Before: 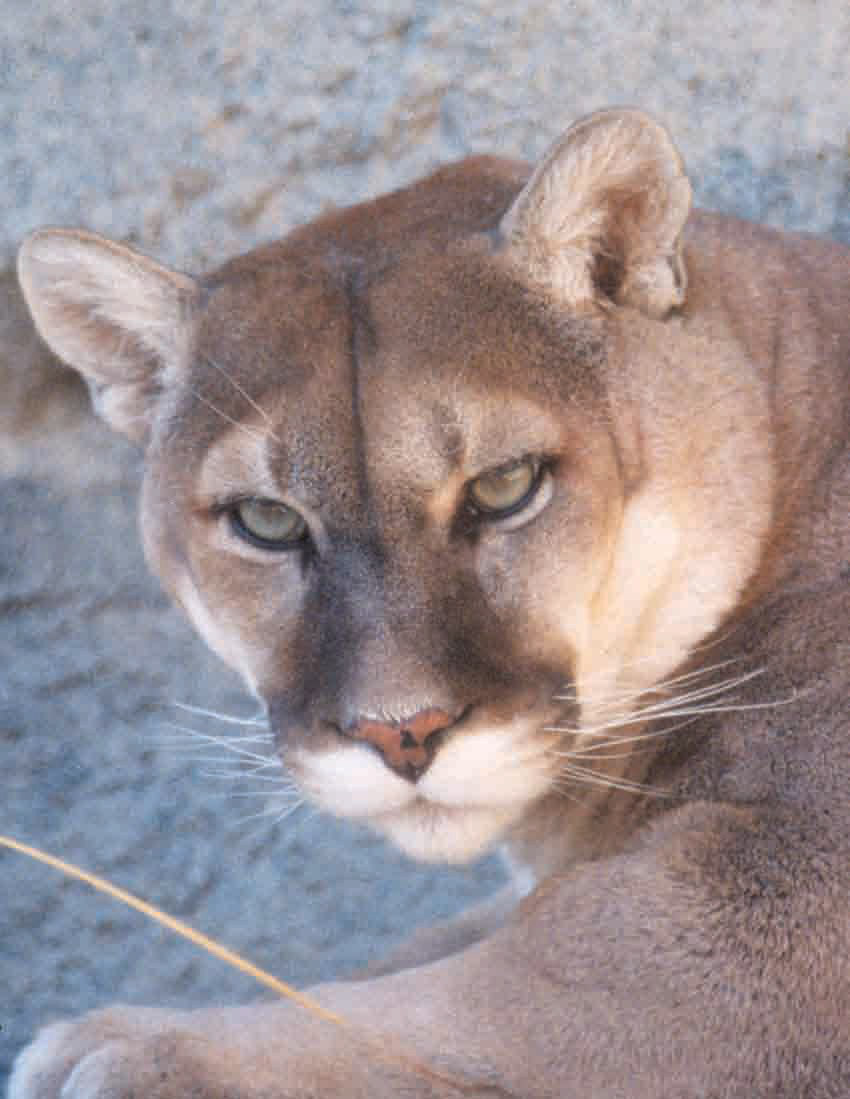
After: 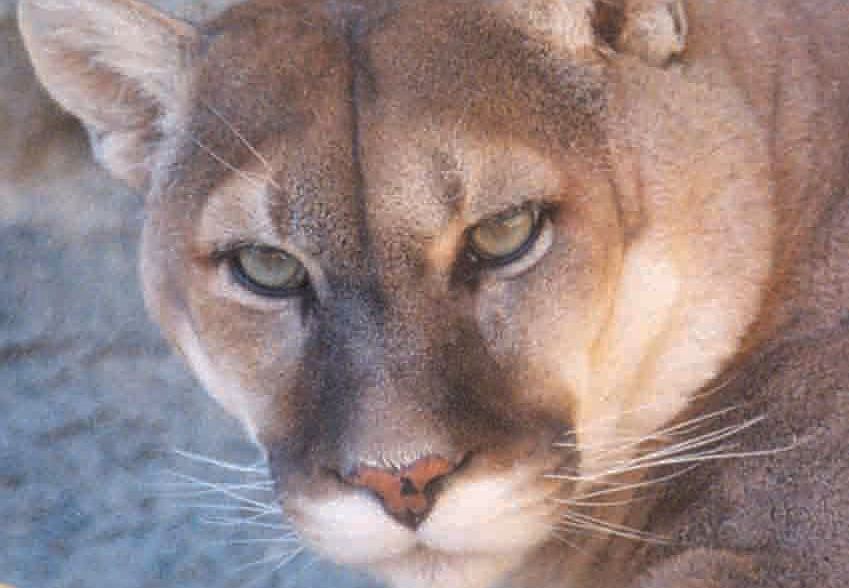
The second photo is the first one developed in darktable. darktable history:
shadows and highlights: on, module defaults
sharpen: on, module defaults
crop and rotate: top 23.043%, bottom 23.437%
color balance: output saturation 110%
